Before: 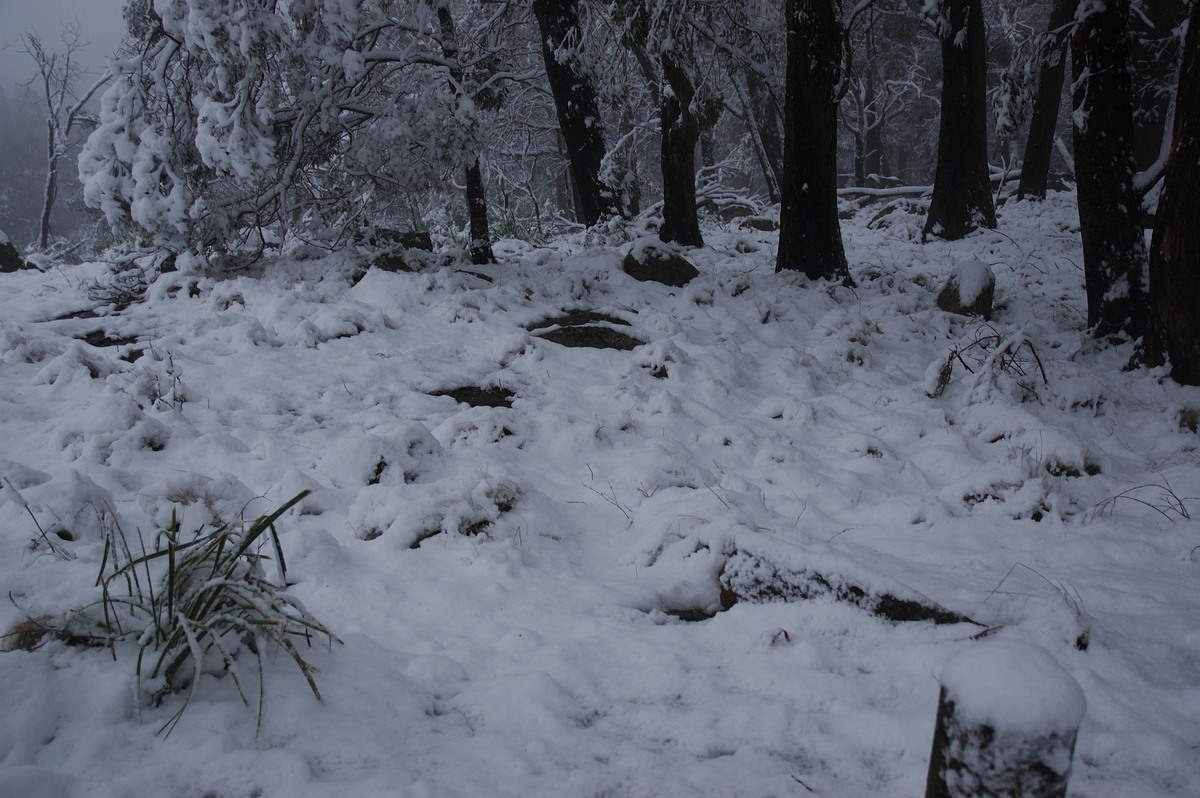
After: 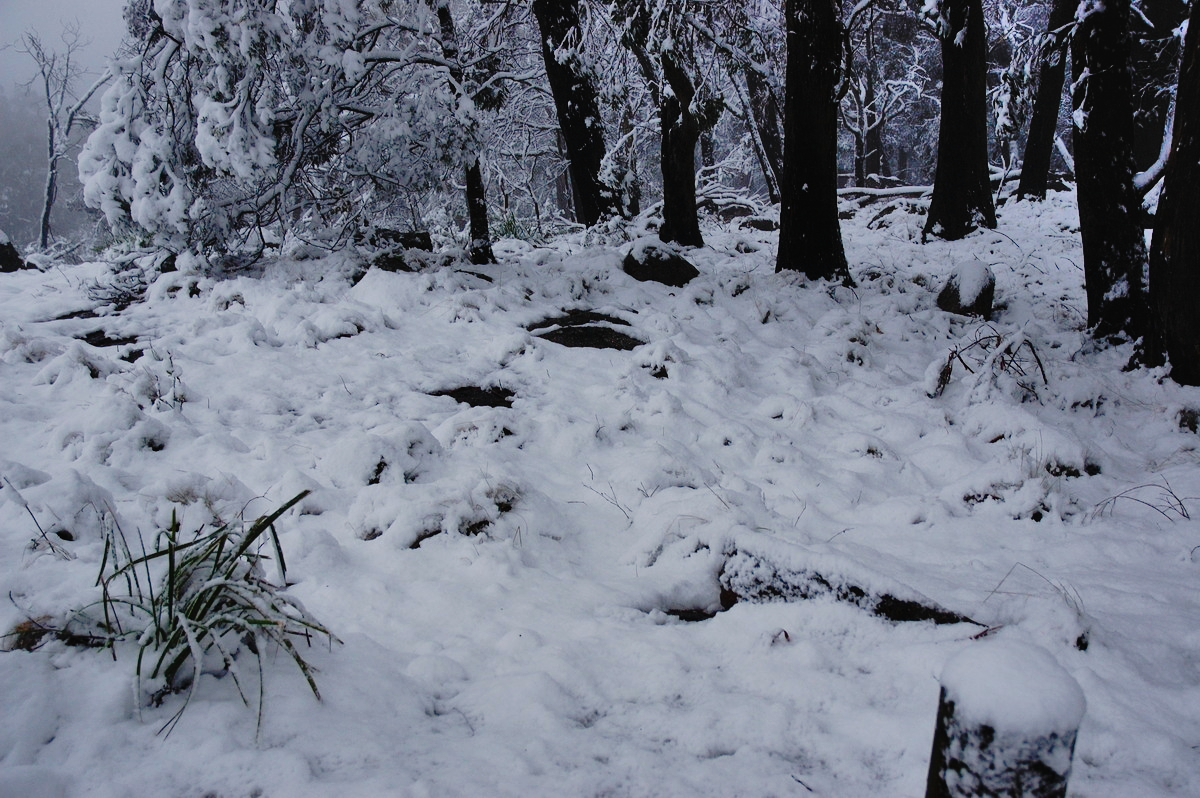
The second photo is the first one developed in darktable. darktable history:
shadows and highlights: shadows 58.1, soften with gaussian
tone curve: curves: ch0 [(0, 0.013) (0.129, 0.1) (0.291, 0.375) (0.46, 0.576) (0.667, 0.78) (0.851, 0.903) (0.997, 0.951)]; ch1 [(0, 0) (0.353, 0.344) (0.45, 0.46) (0.498, 0.495) (0.528, 0.531) (0.563, 0.566) (0.592, 0.609) (0.657, 0.672) (1, 1)]; ch2 [(0, 0) (0.333, 0.346) (0.375, 0.375) (0.427, 0.44) (0.5, 0.501) (0.505, 0.505) (0.544, 0.573) (0.576, 0.615) (0.612, 0.644) (0.66, 0.715) (1, 1)], preserve colors none
